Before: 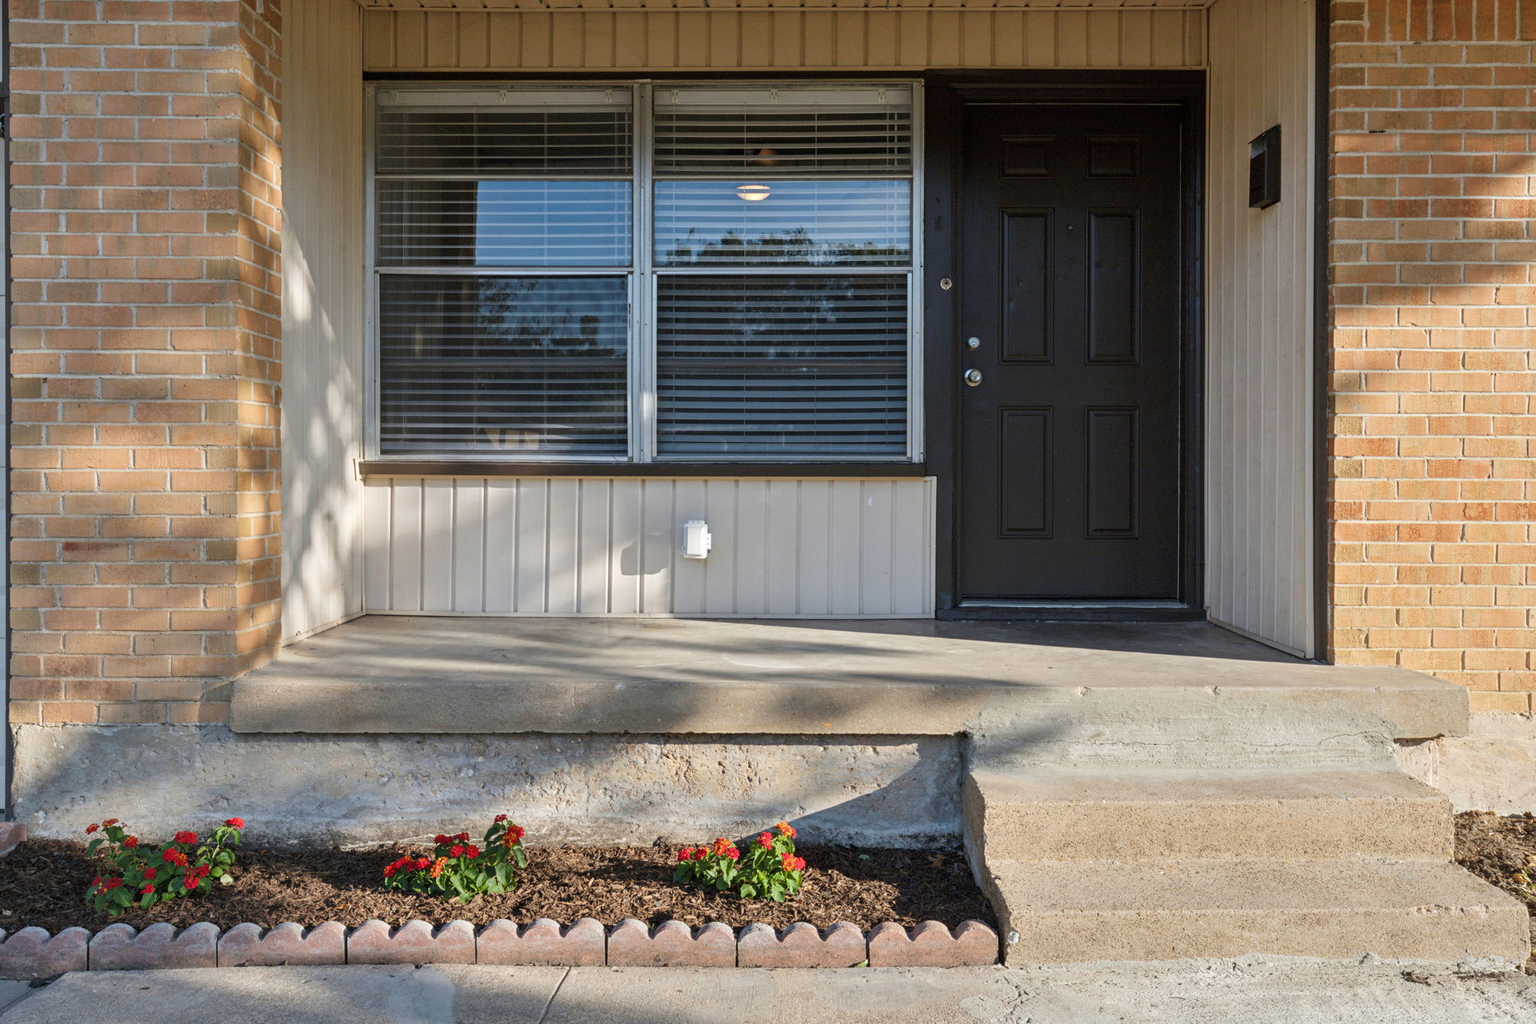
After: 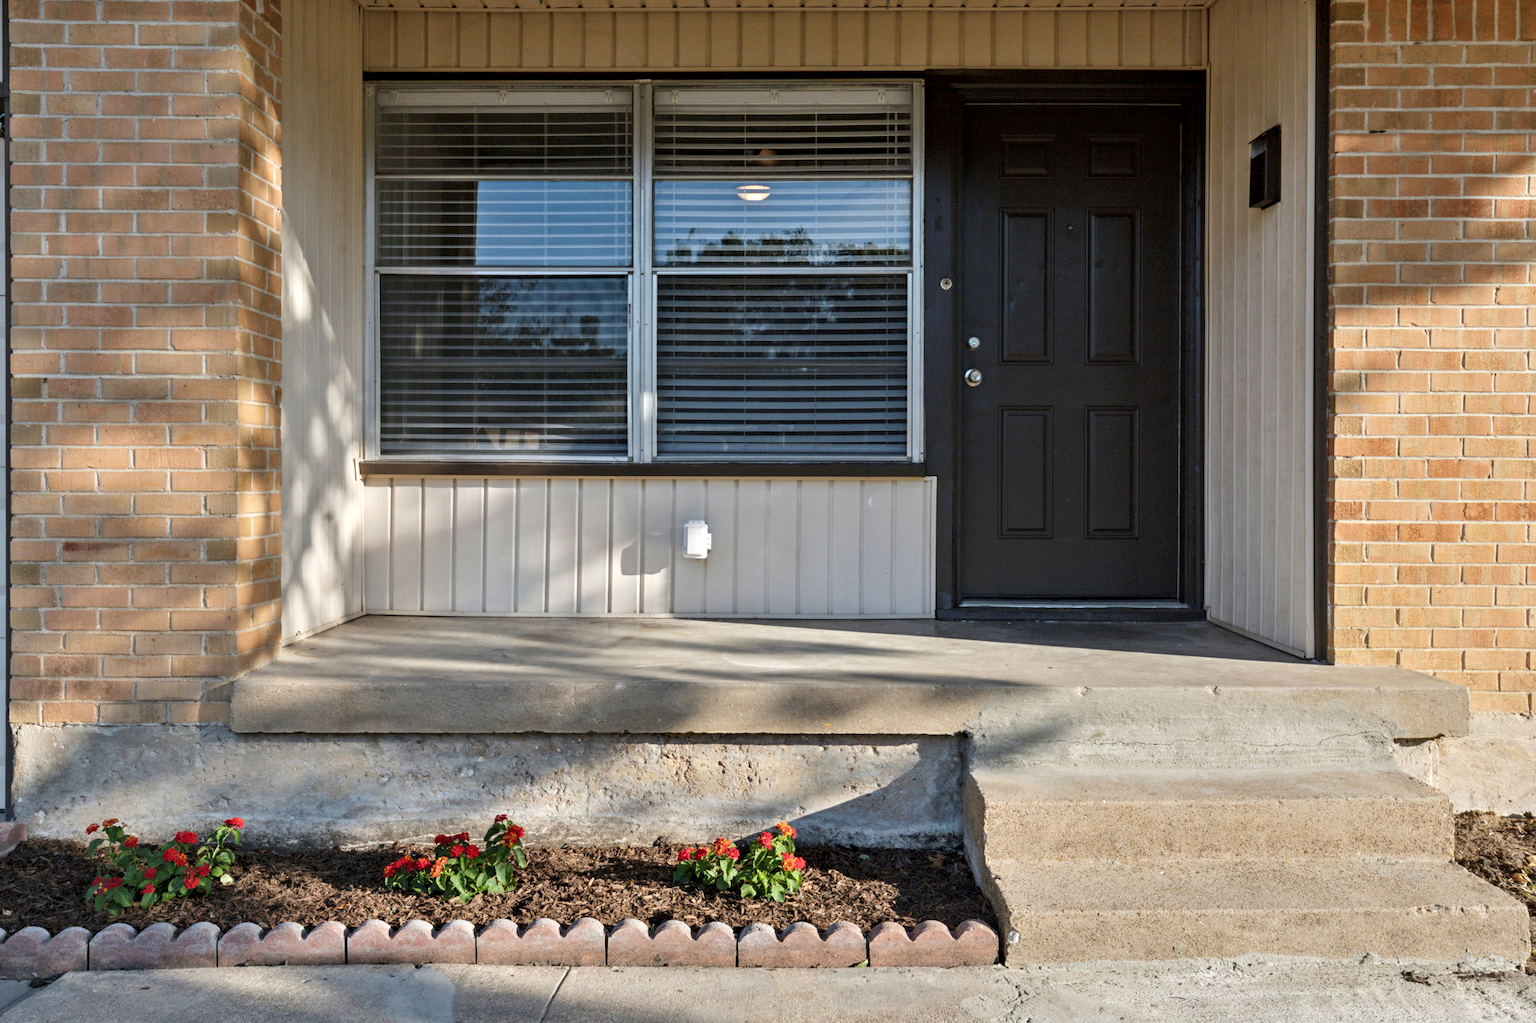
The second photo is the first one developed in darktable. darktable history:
contrast equalizer: y [[0.5, 0.486, 0.447, 0.446, 0.489, 0.5], [0.5 ×6], [0.5 ×6], [0 ×6], [0 ×6]], mix -0.991
